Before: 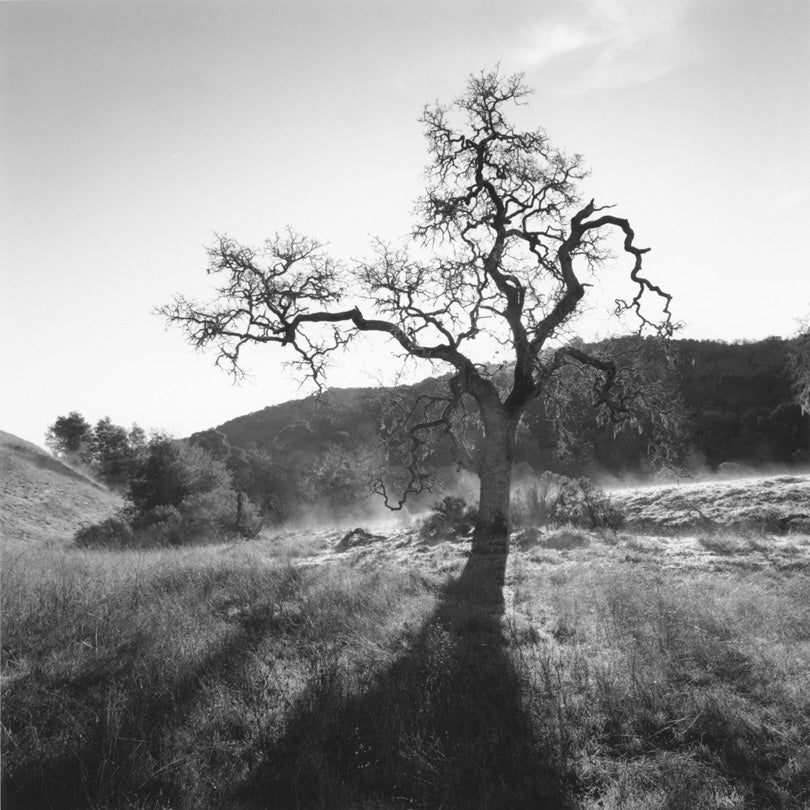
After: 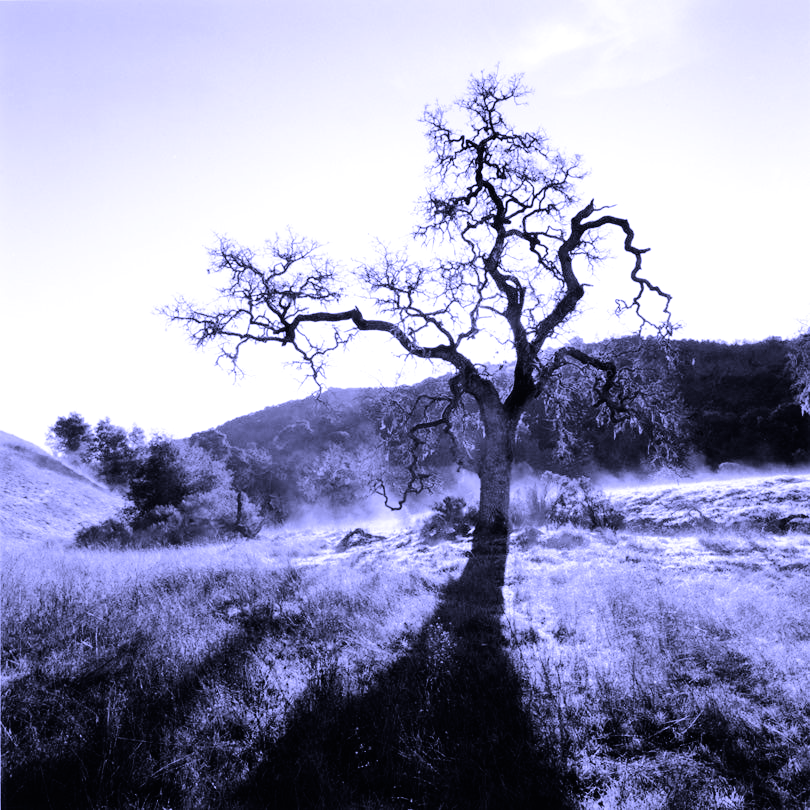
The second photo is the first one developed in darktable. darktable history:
tone equalizer: -8 EV -0.417 EV, -7 EV -0.389 EV, -6 EV -0.333 EV, -5 EV -0.222 EV, -3 EV 0.222 EV, -2 EV 0.333 EV, -1 EV 0.389 EV, +0 EV 0.417 EV, edges refinement/feathering 500, mask exposure compensation -1.57 EV, preserve details no
filmic rgb: black relative exposure -5.42 EV, white relative exposure 2.85 EV, dynamic range scaling -37.73%, hardness 4, contrast 1.605, highlights saturation mix -0.93%
white balance: red 0.98, blue 1.61
